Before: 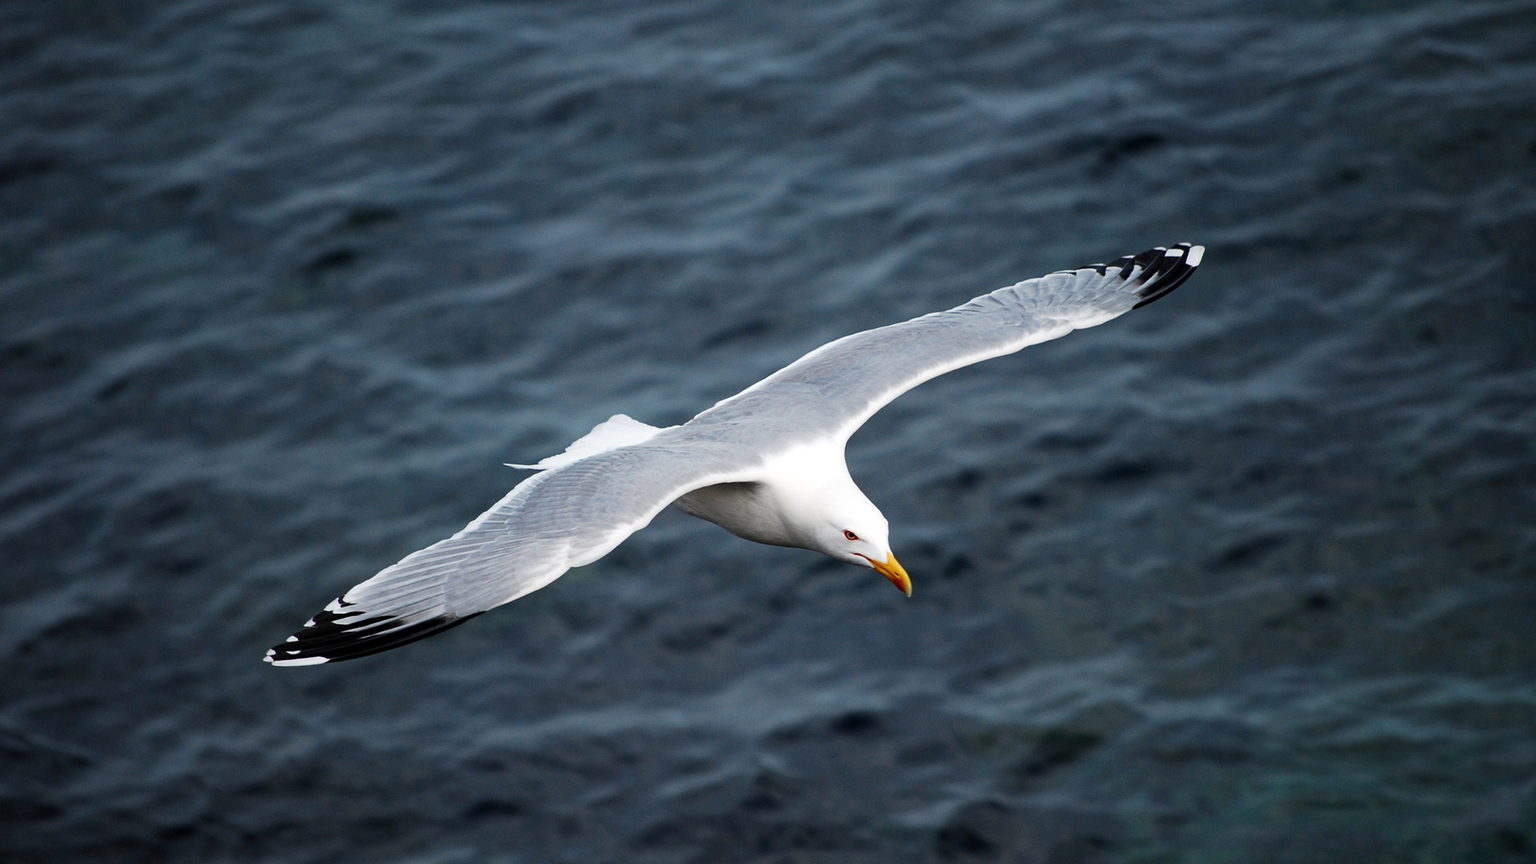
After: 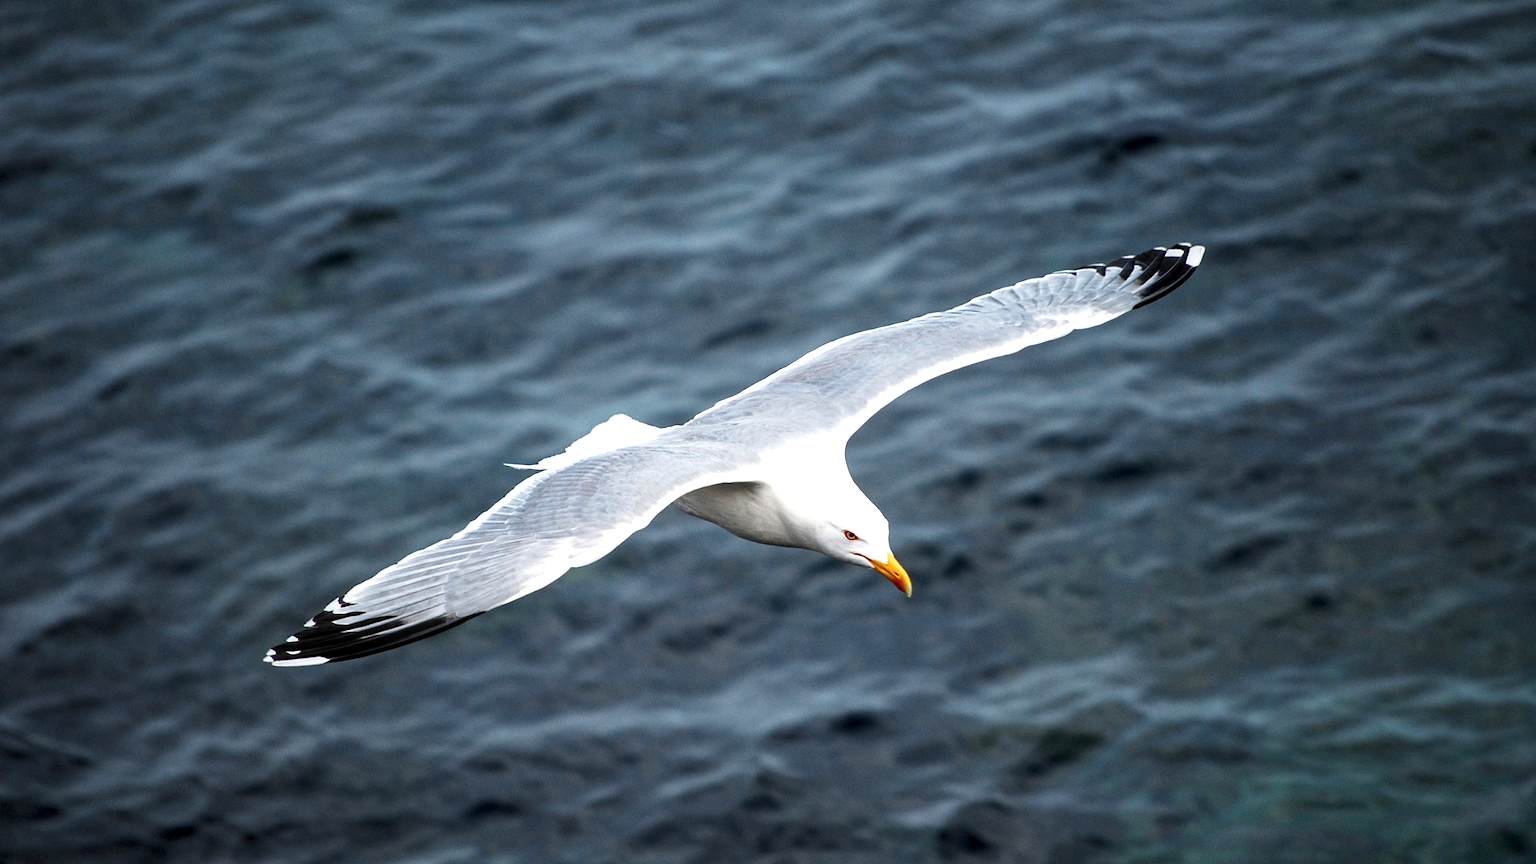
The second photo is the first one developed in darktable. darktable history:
local contrast: on, module defaults
sharpen: radius 2.883, amount 0.868, threshold 47.523
exposure: exposure 0.6 EV, compensate highlight preservation false
